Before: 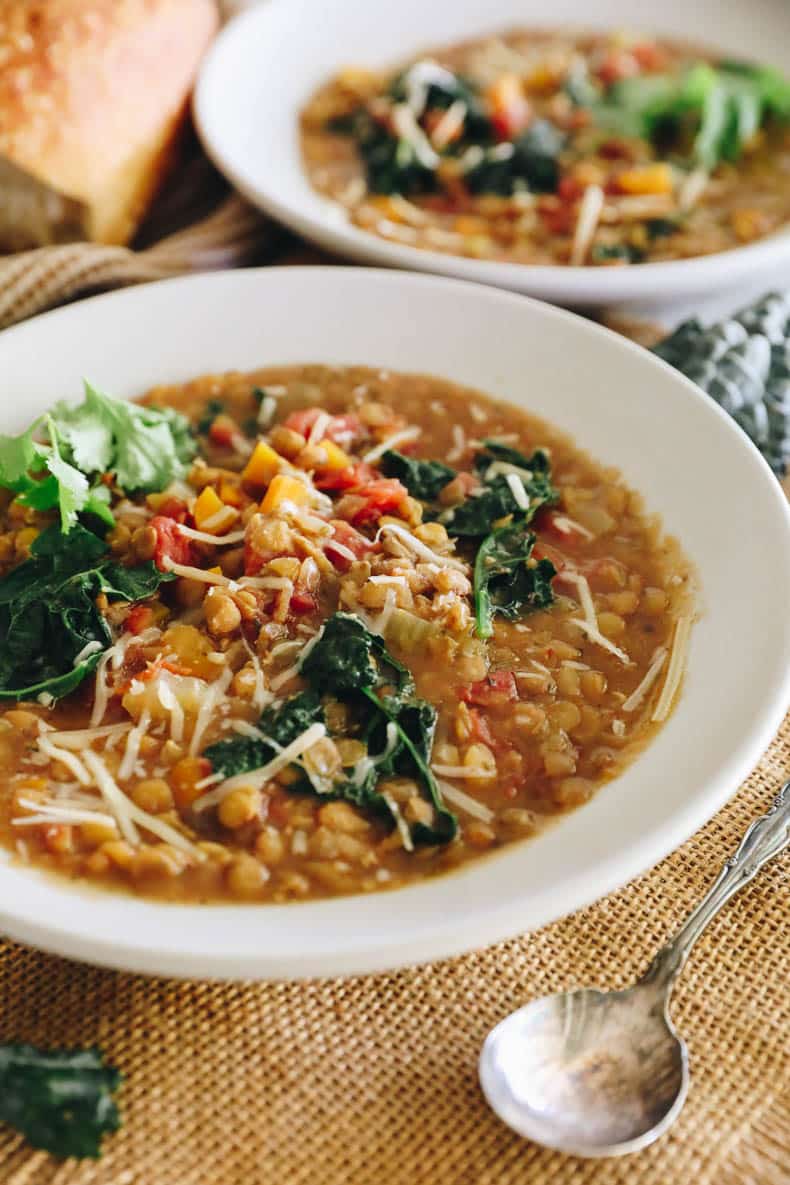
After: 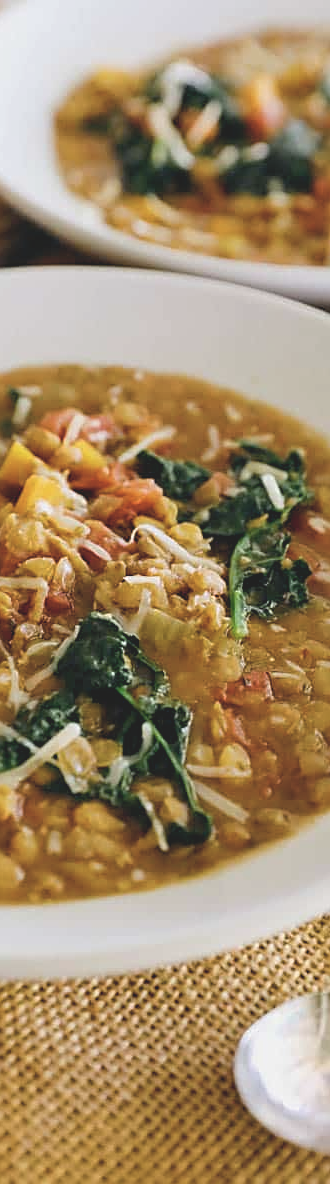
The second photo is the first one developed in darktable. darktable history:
sharpen: on, module defaults
crop: left 31.086%, right 27.108%
color balance rgb: global offset › luminance -0.502%, linear chroma grading › global chroma 15.585%, perceptual saturation grading › global saturation 30.952%, perceptual brilliance grading › highlights 10.299%, perceptual brilliance grading › mid-tones 5.062%
contrast brightness saturation: contrast -0.255, saturation -0.446
